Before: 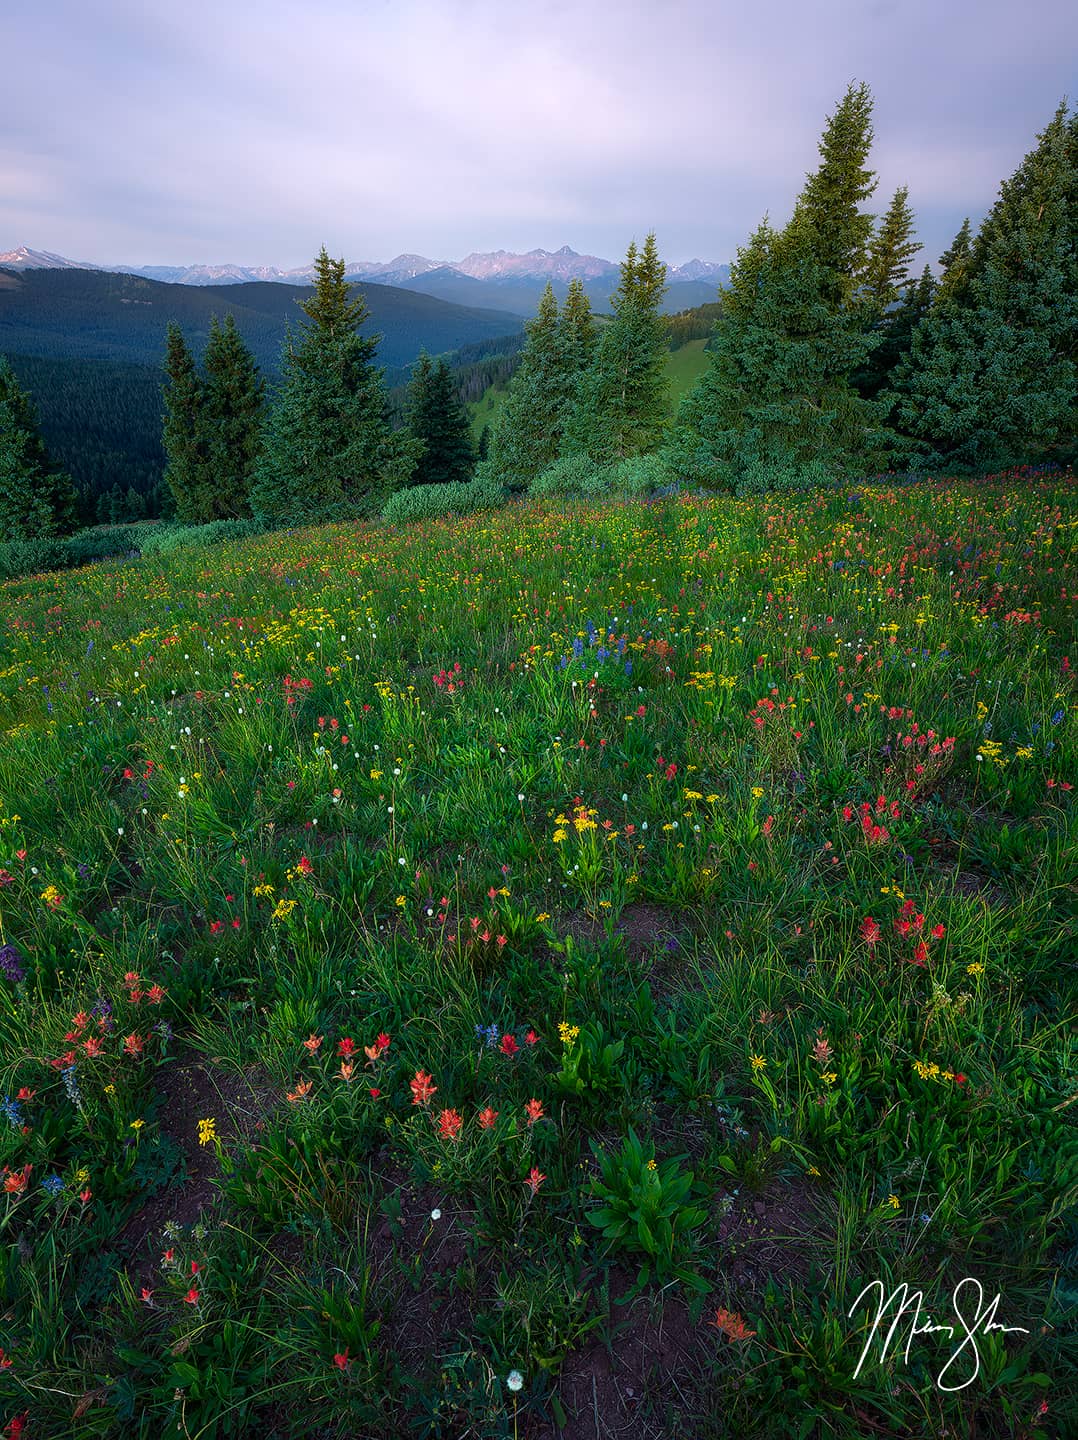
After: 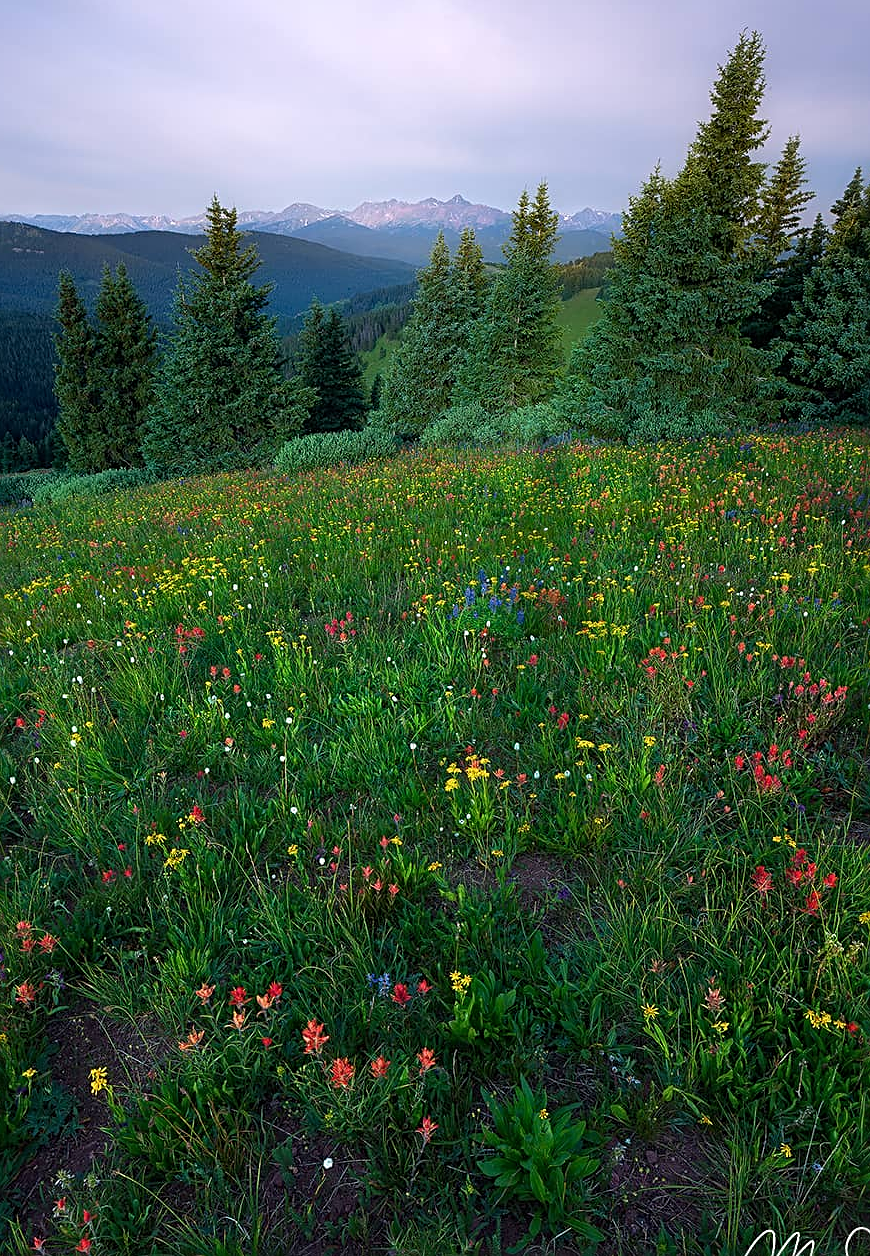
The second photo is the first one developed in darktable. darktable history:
crop: left 10.02%, top 3.562%, right 9.219%, bottom 9.2%
sharpen: radius 2.779
